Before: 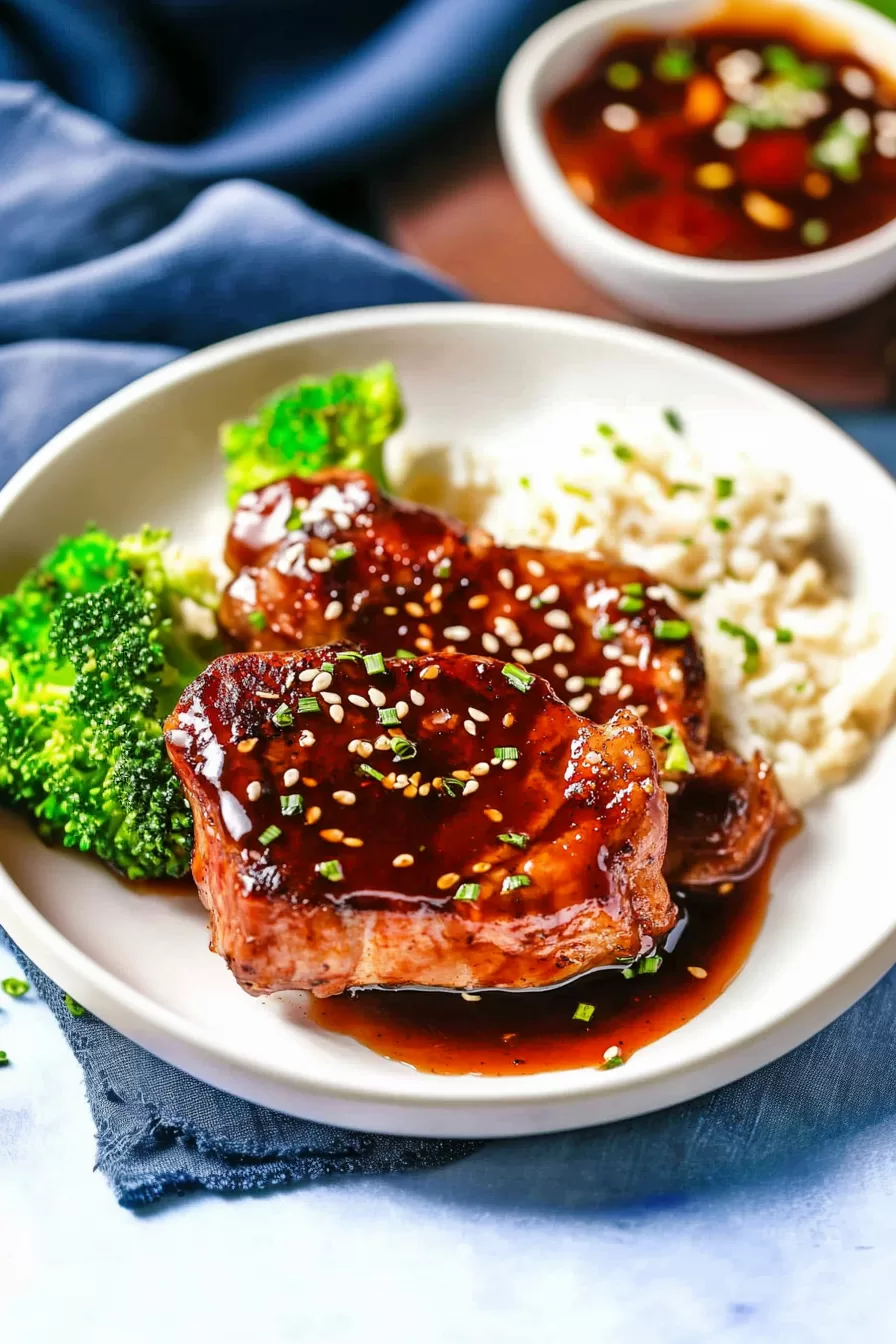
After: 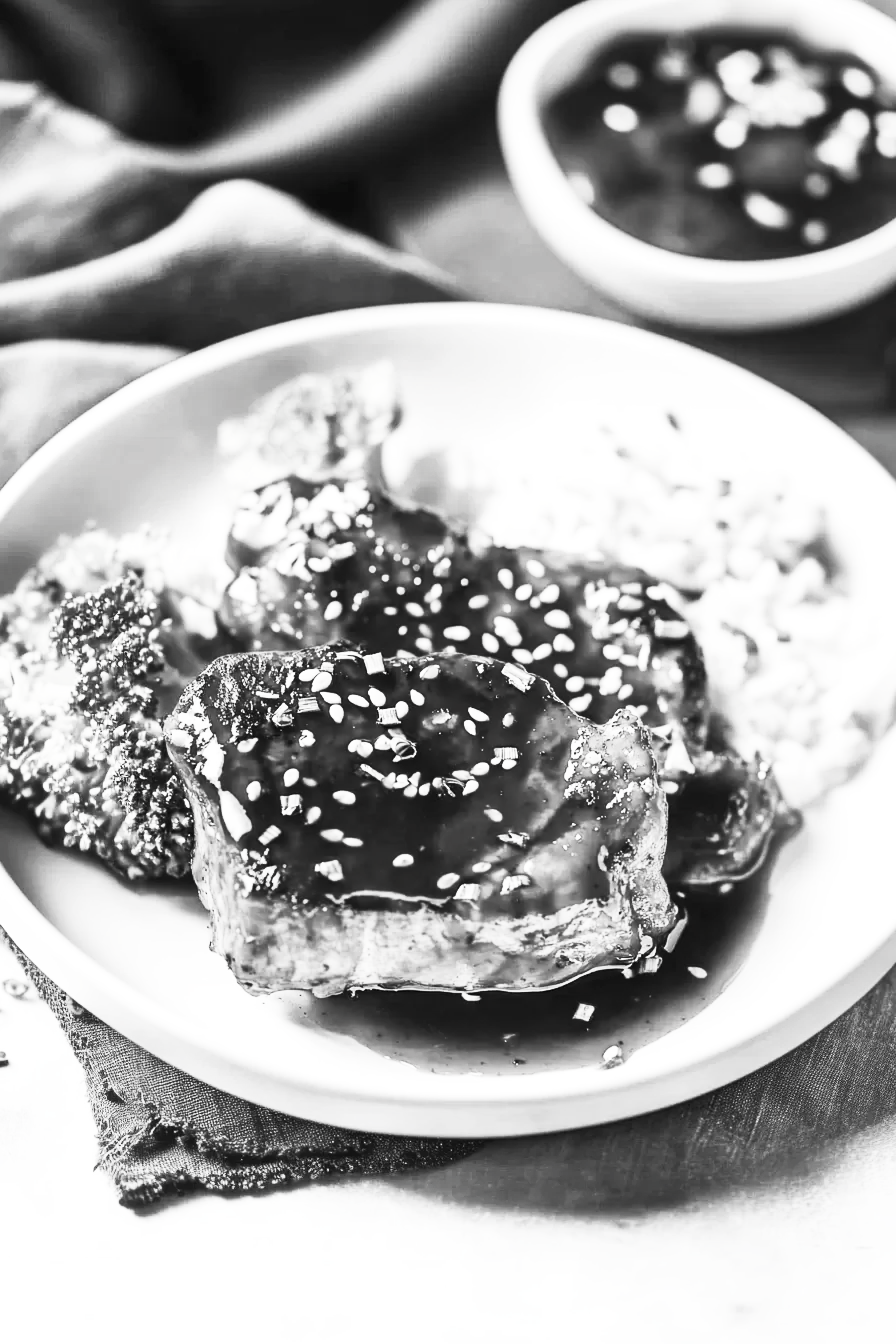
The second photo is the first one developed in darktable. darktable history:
contrast brightness saturation: contrast 0.531, brightness 0.488, saturation -0.996
